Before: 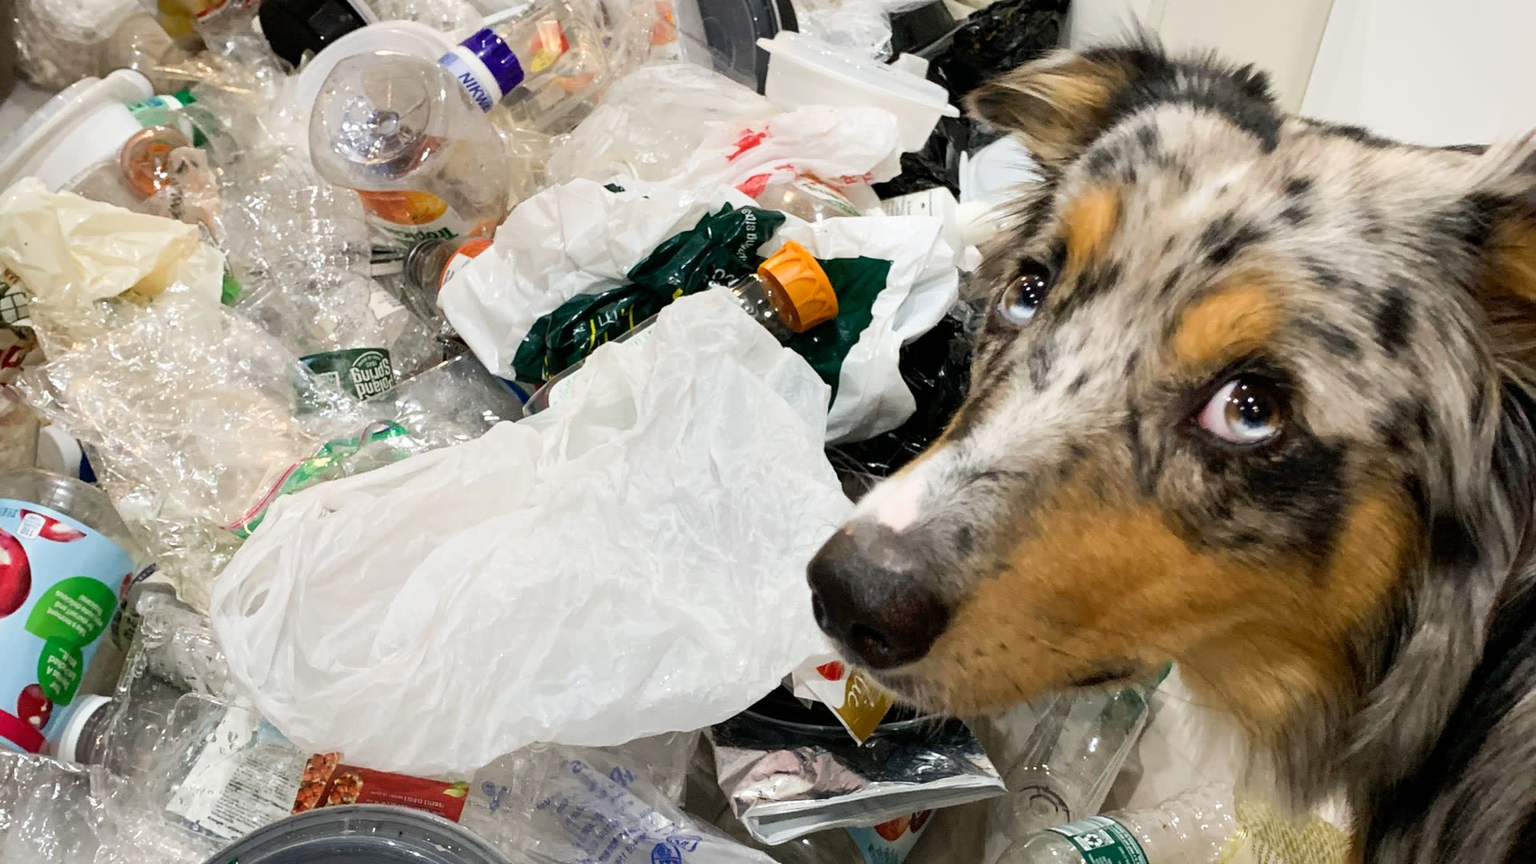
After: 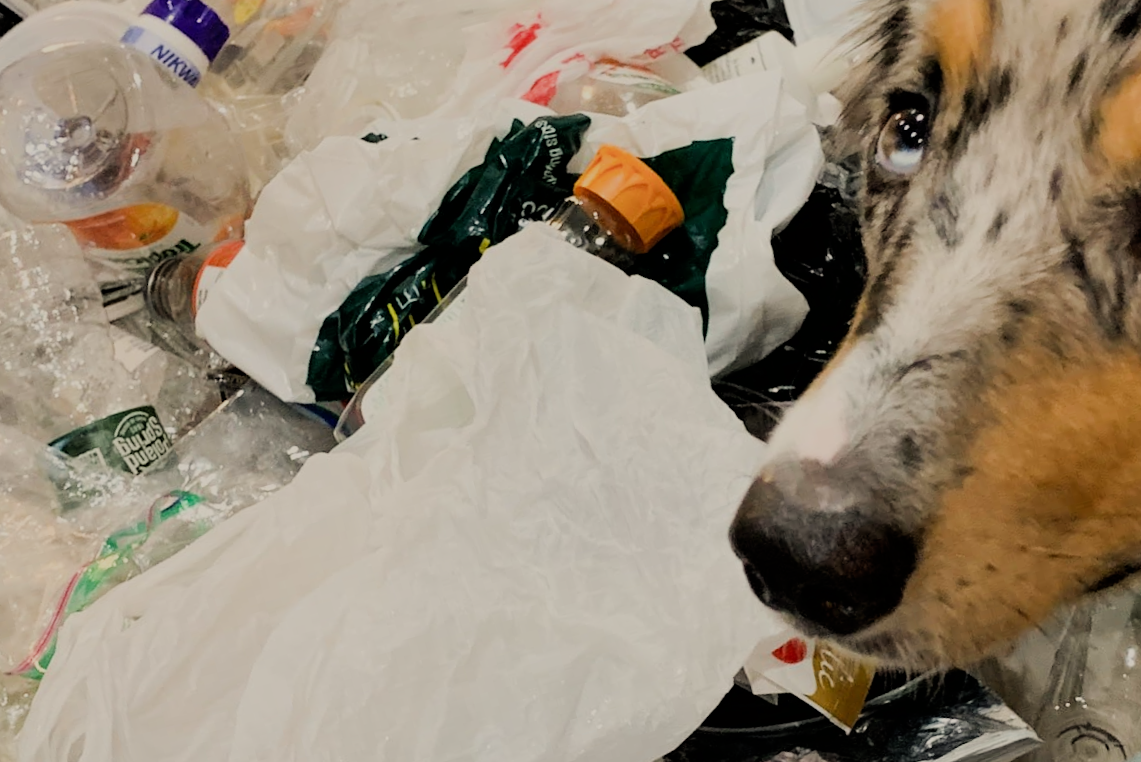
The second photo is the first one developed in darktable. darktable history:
white balance: red 1.045, blue 0.932
crop and rotate: left 12.673%, right 20.66%
rotate and perspective: rotation -14.8°, crop left 0.1, crop right 0.903, crop top 0.25, crop bottom 0.748
filmic rgb: black relative exposure -6.98 EV, white relative exposure 5.63 EV, hardness 2.86
exposure: exposure -0.157 EV, compensate highlight preservation false
